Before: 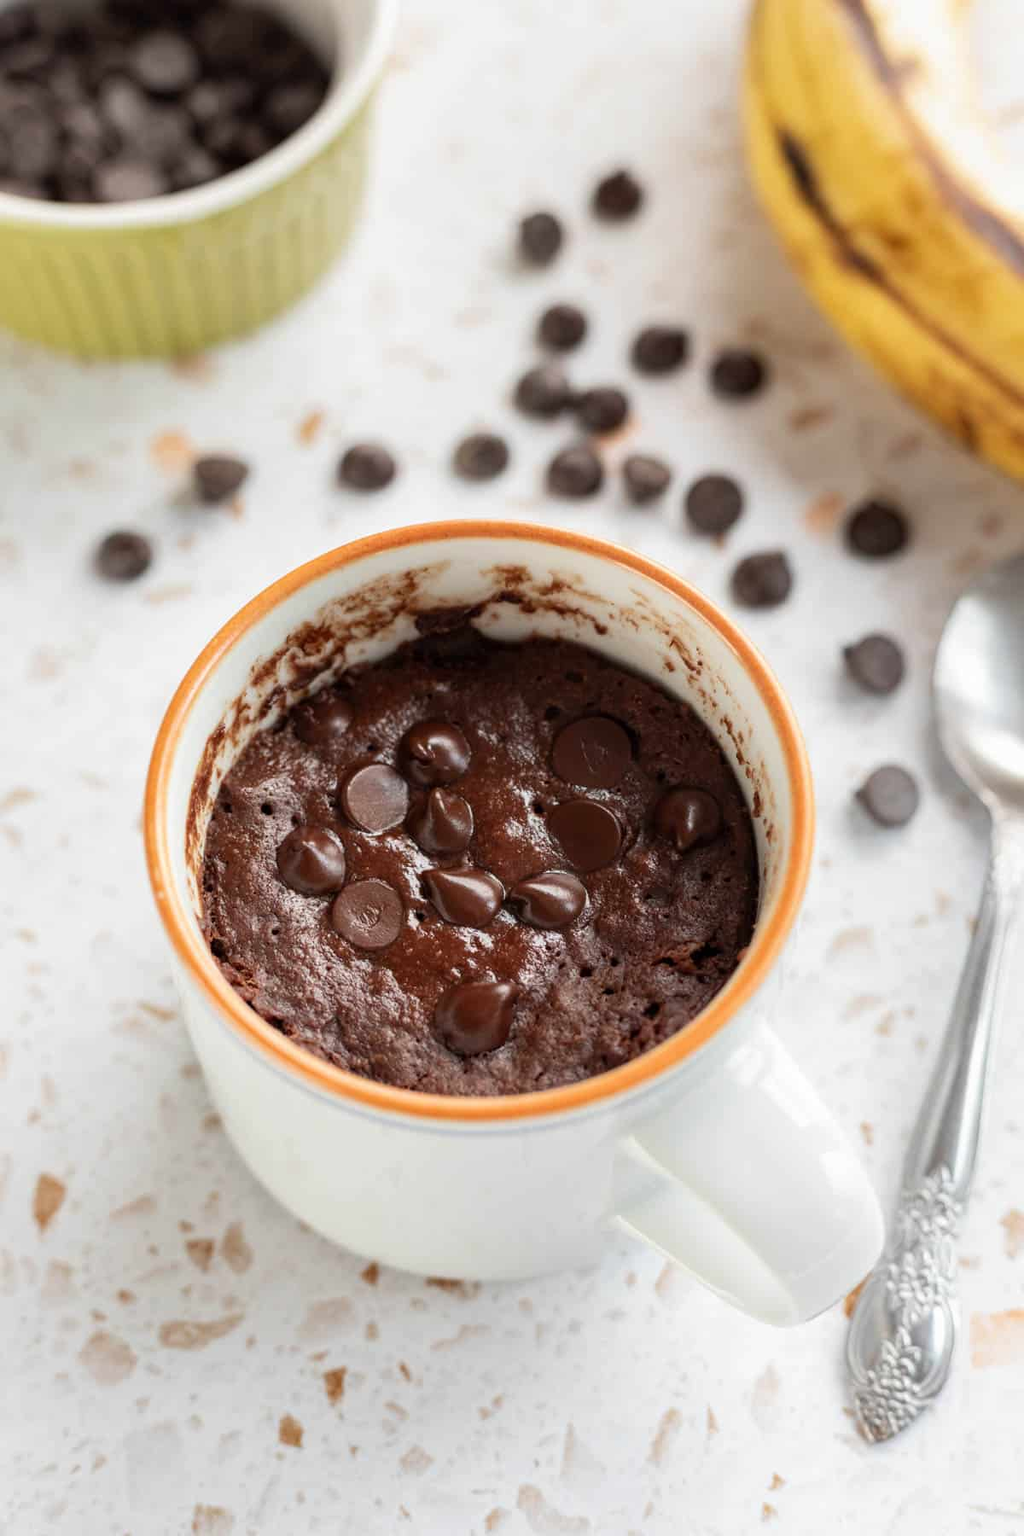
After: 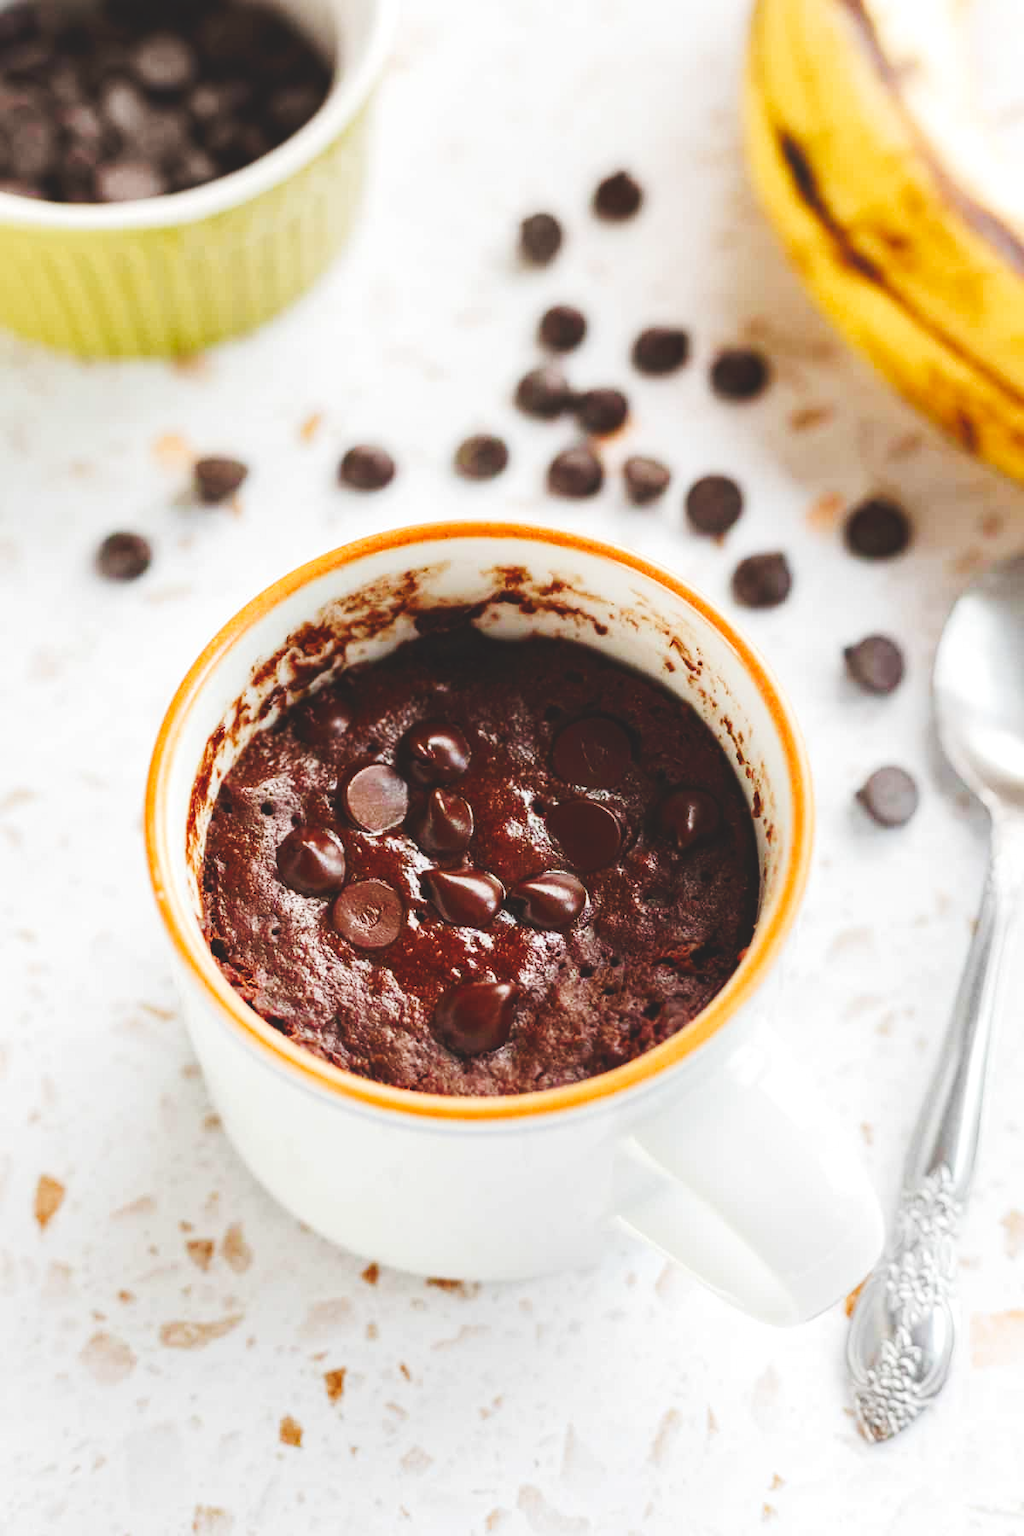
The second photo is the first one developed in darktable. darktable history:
tone curve: curves: ch0 [(0, 0) (0.003, 0.117) (0.011, 0.118) (0.025, 0.123) (0.044, 0.13) (0.069, 0.137) (0.1, 0.149) (0.136, 0.157) (0.177, 0.184) (0.224, 0.217) (0.277, 0.257) (0.335, 0.324) (0.399, 0.406) (0.468, 0.511) (0.543, 0.609) (0.623, 0.712) (0.709, 0.8) (0.801, 0.877) (0.898, 0.938) (1, 1)], preserve colors none
color balance rgb: global offset › luminance 0.714%, perceptual saturation grading › global saturation 19.523%, perceptual saturation grading › highlights -25.682%, perceptual saturation grading › shadows 49.837%, perceptual brilliance grading › highlights 3.069%
